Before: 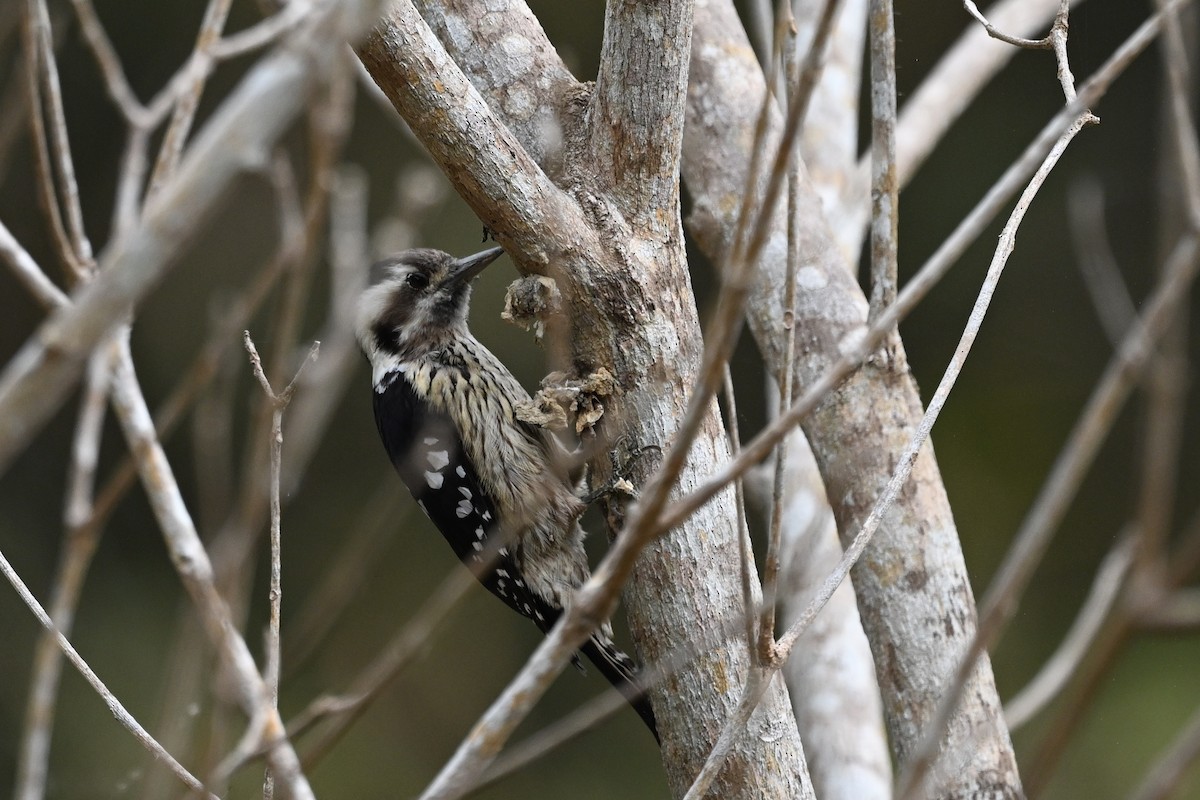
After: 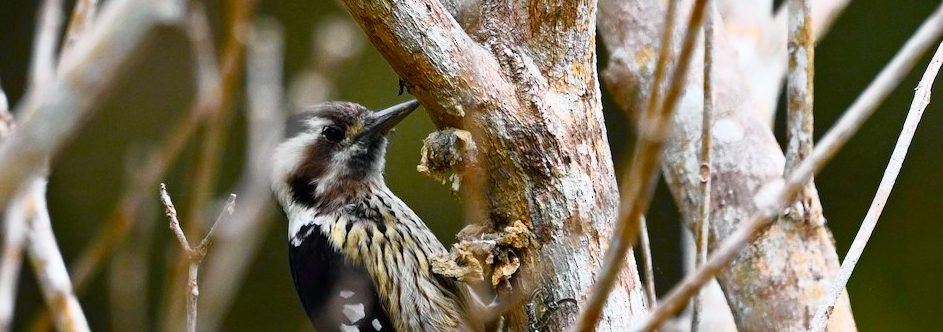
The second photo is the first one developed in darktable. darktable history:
crop: left 7.036%, top 18.398%, right 14.379%, bottom 40.043%
color balance rgb: perceptual saturation grading › global saturation 20%, perceptual saturation grading › highlights -25%, perceptual saturation grading › shadows 50.52%, global vibrance 40.24%
tone curve: curves: ch0 [(0, 0) (0.051, 0.027) (0.096, 0.071) (0.241, 0.247) (0.455, 0.52) (0.594, 0.692) (0.715, 0.845) (0.84, 0.936) (1, 1)]; ch1 [(0, 0) (0.1, 0.038) (0.318, 0.243) (0.399, 0.351) (0.478, 0.469) (0.499, 0.499) (0.534, 0.549) (0.565, 0.605) (0.601, 0.644) (0.666, 0.701) (1, 1)]; ch2 [(0, 0) (0.453, 0.45) (0.479, 0.483) (0.504, 0.499) (0.52, 0.508) (0.561, 0.573) (0.592, 0.617) (0.824, 0.815) (1, 1)], color space Lab, independent channels, preserve colors none
